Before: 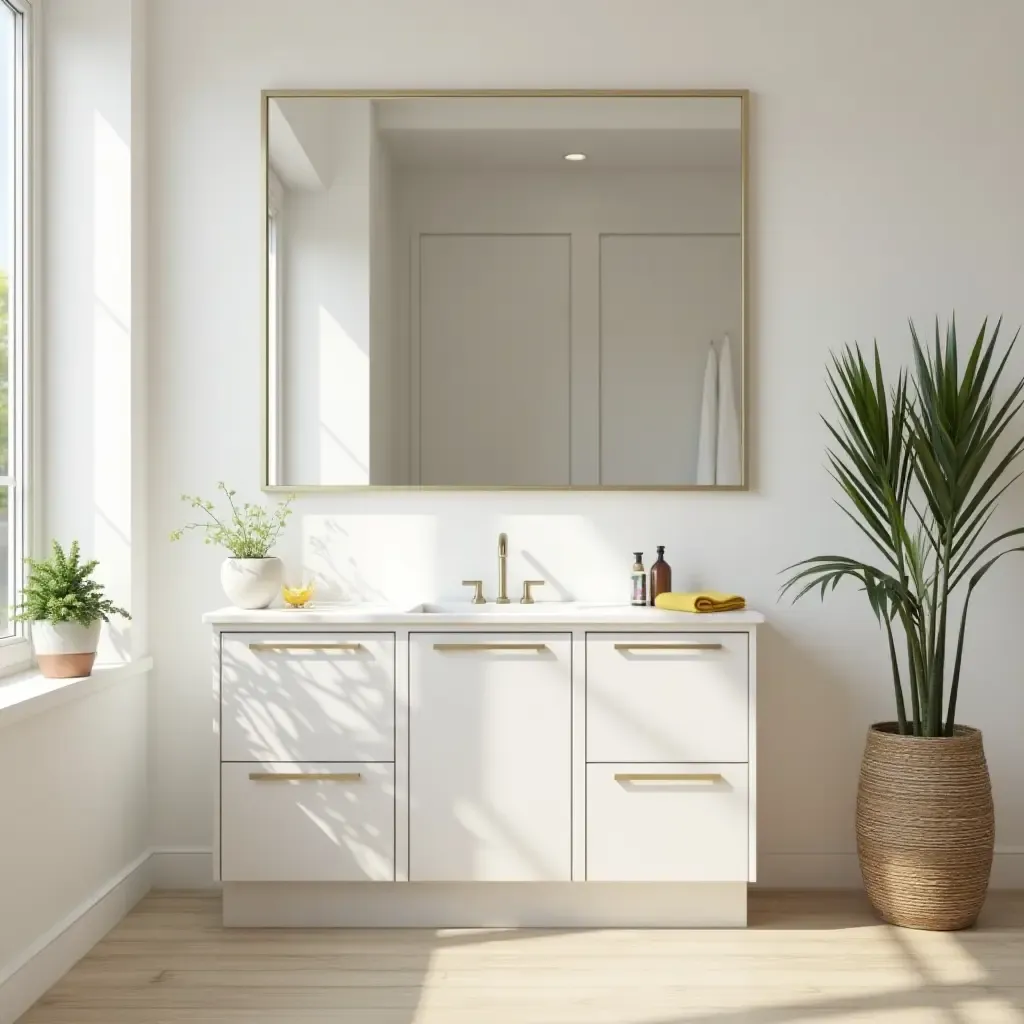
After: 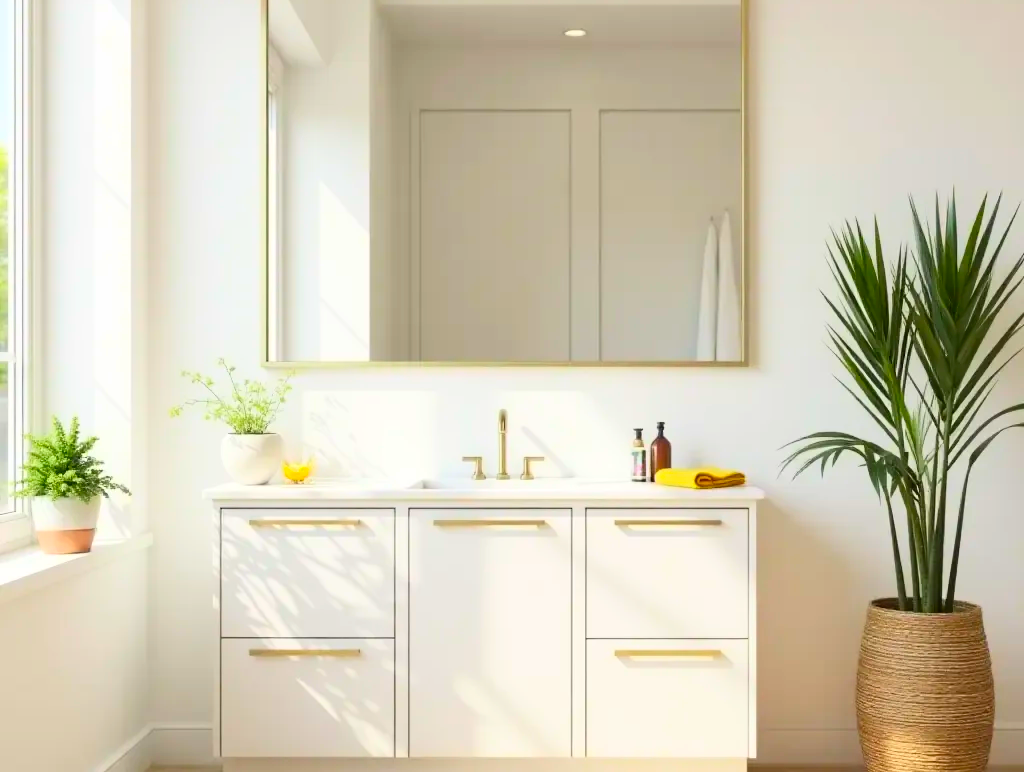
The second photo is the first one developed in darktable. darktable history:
contrast brightness saturation: contrast 0.204, brightness 0.192, saturation 0.803
crop and rotate: top 12.153%, bottom 12.44%
